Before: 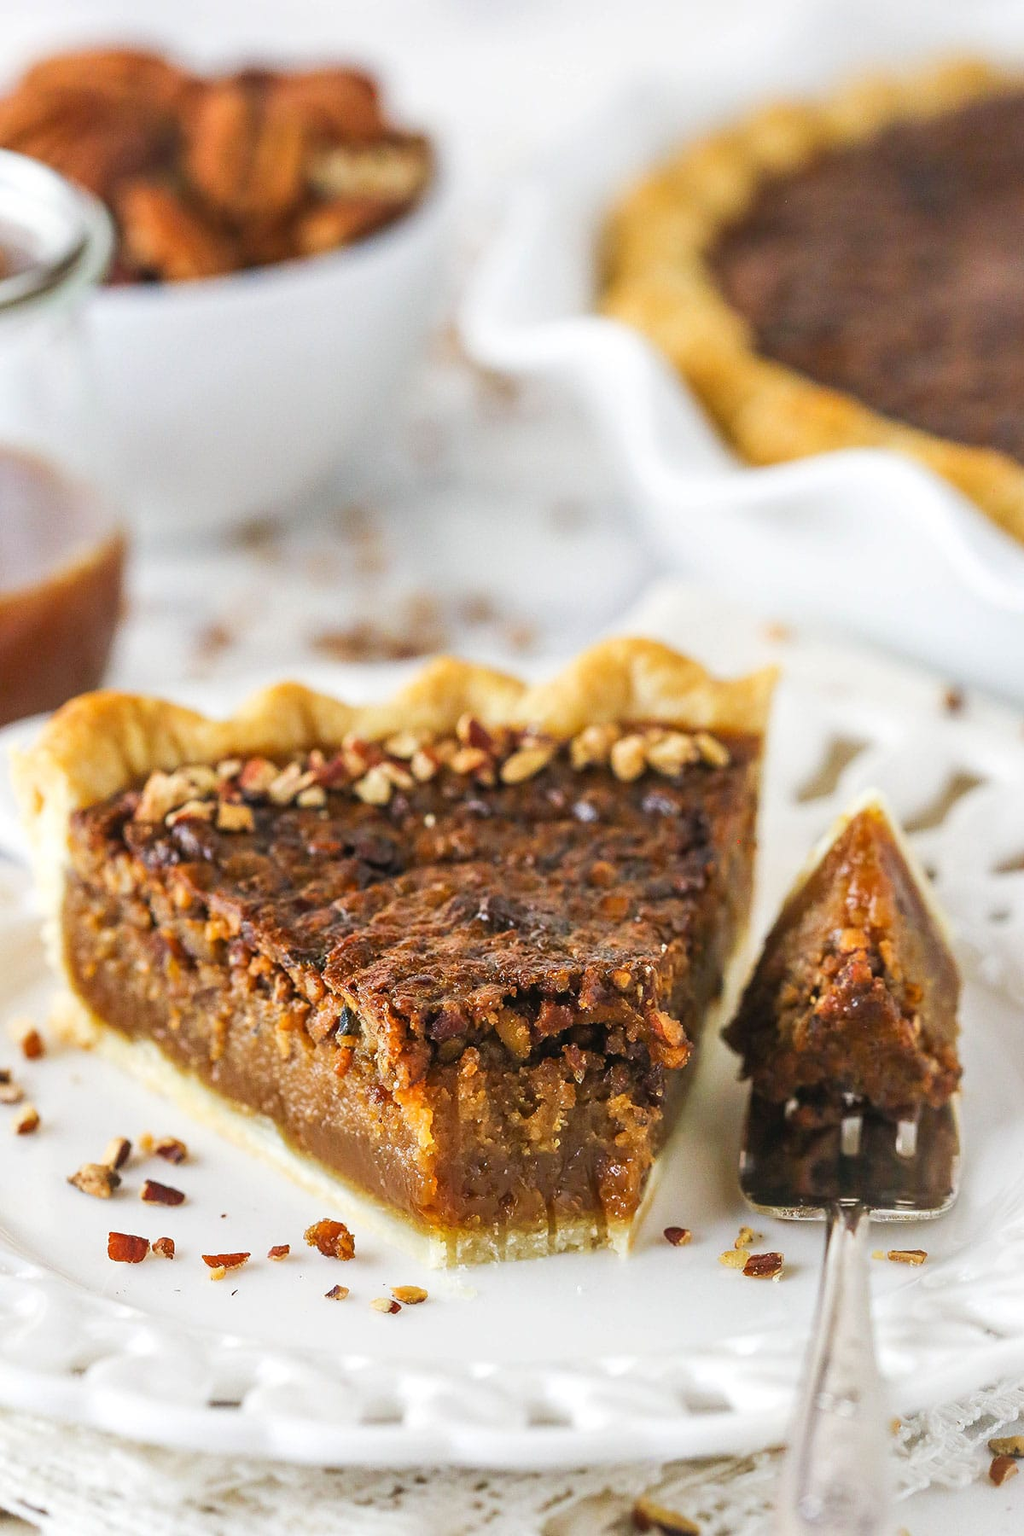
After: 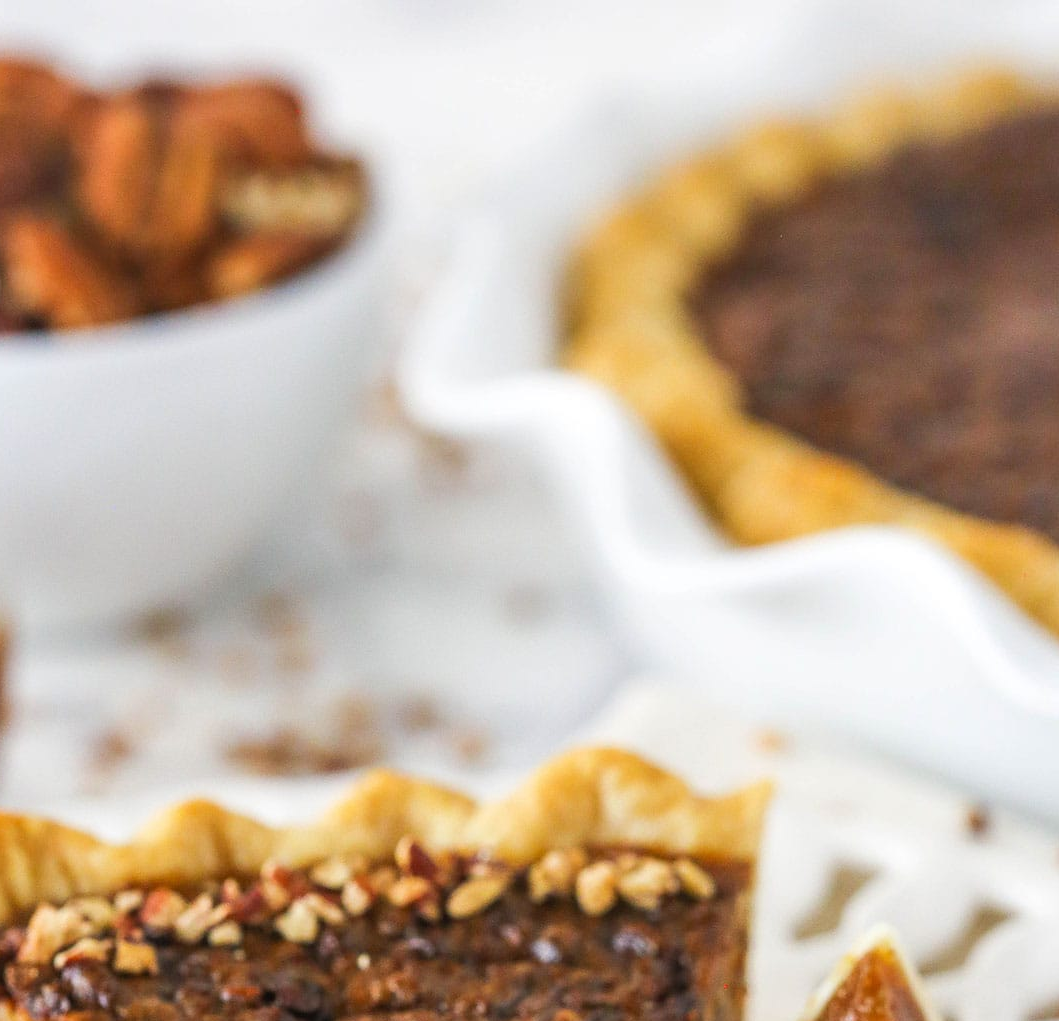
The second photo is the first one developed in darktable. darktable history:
crop and rotate: left 11.707%, bottom 43.256%
